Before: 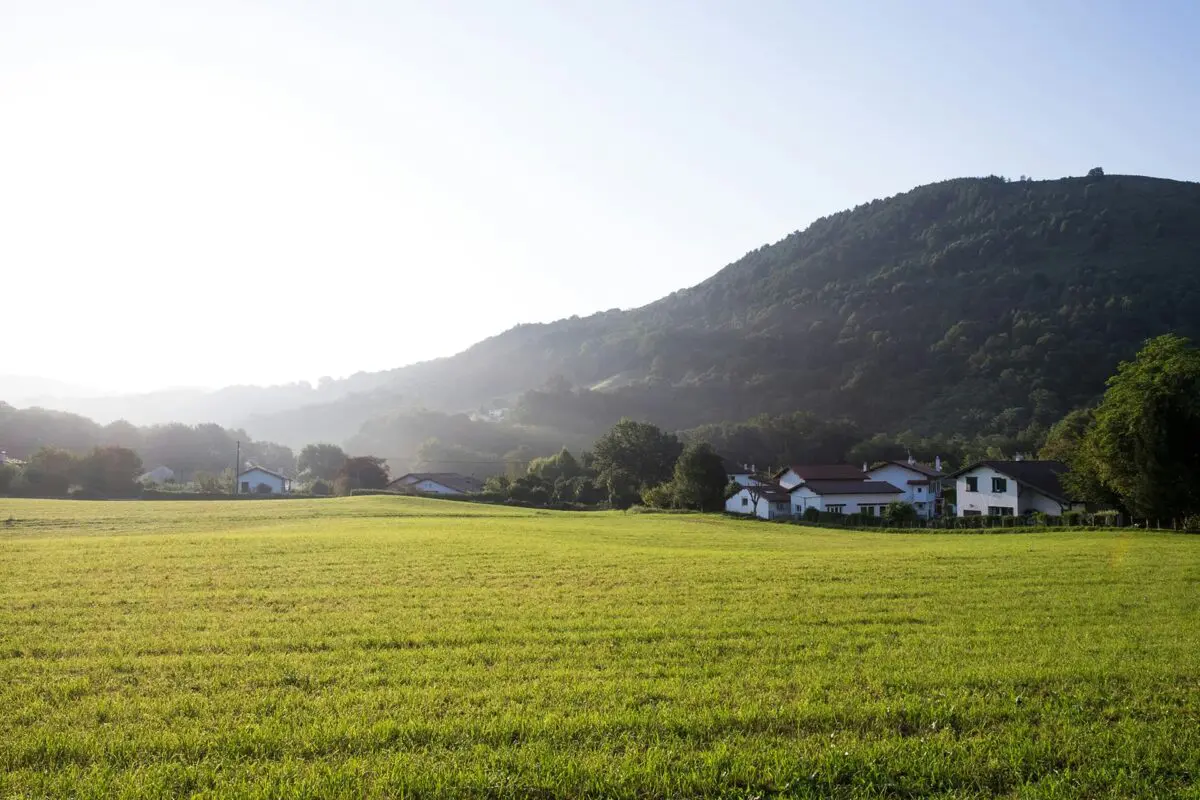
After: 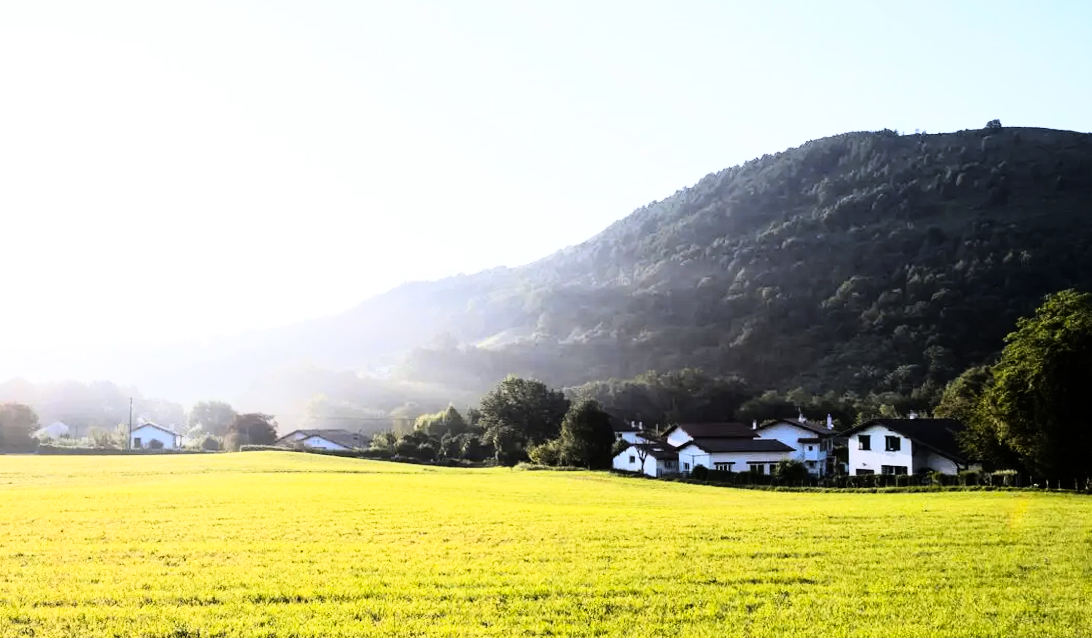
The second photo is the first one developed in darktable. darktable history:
color contrast: green-magenta contrast 0.8, blue-yellow contrast 1.1, unbound 0
rotate and perspective: lens shift (horizontal) -0.055, automatic cropping off
white balance: red 1.004, blue 1.024
rgb curve: curves: ch0 [(0, 0) (0.21, 0.15) (0.24, 0.21) (0.5, 0.75) (0.75, 0.96) (0.89, 0.99) (1, 1)]; ch1 [(0, 0.02) (0.21, 0.13) (0.25, 0.2) (0.5, 0.67) (0.75, 0.9) (0.89, 0.97) (1, 1)]; ch2 [(0, 0.02) (0.21, 0.13) (0.25, 0.2) (0.5, 0.67) (0.75, 0.9) (0.89, 0.97) (1, 1)], compensate middle gray true
crop: left 8.155%, top 6.611%, bottom 15.385%
